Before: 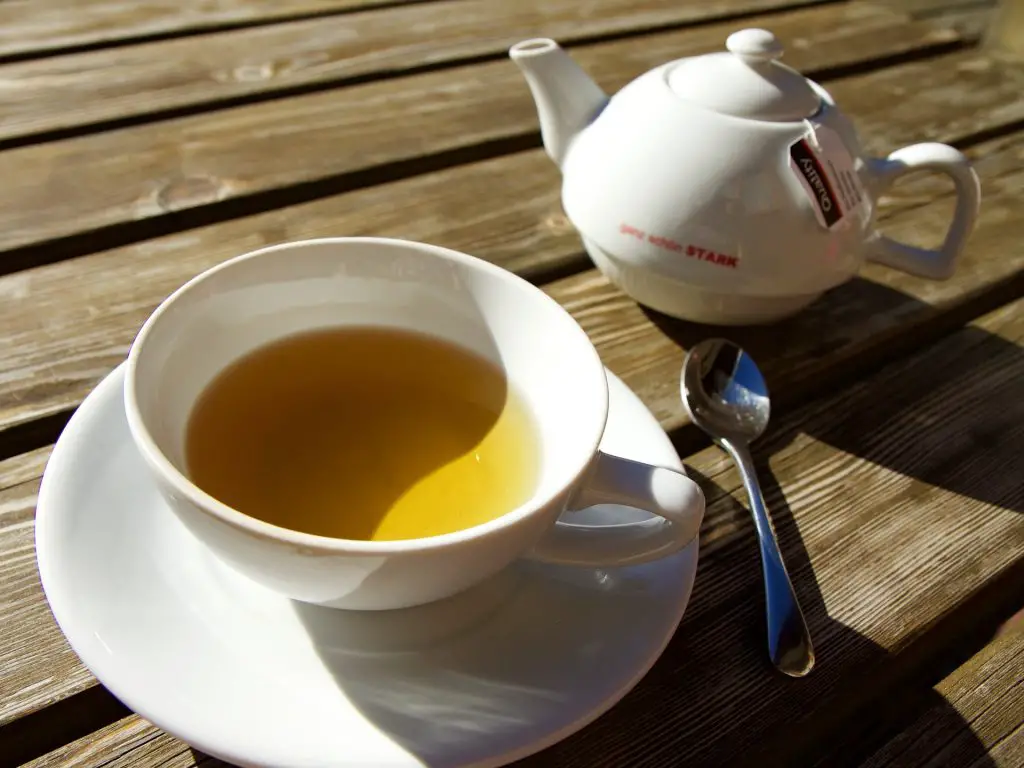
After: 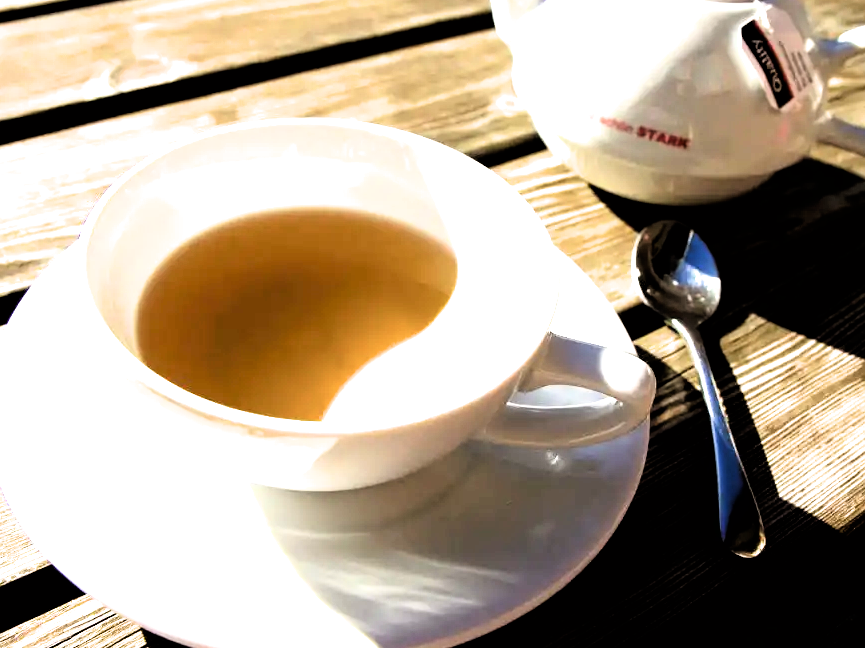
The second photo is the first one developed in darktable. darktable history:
crop and rotate: left 4.842%, top 15.51%, right 10.668%
exposure: black level correction 0, exposure 1.2 EV, compensate exposure bias true, compensate highlight preservation false
tone equalizer: -8 EV -0.417 EV, -7 EV -0.389 EV, -6 EV -0.333 EV, -5 EV -0.222 EV, -3 EV 0.222 EV, -2 EV 0.333 EV, -1 EV 0.389 EV, +0 EV 0.417 EV, edges refinement/feathering 500, mask exposure compensation -1.57 EV, preserve details no
filmic rgb: black relative exposure -3.64 EV, white relative exposure 2.44 EV, hardness 3.29
